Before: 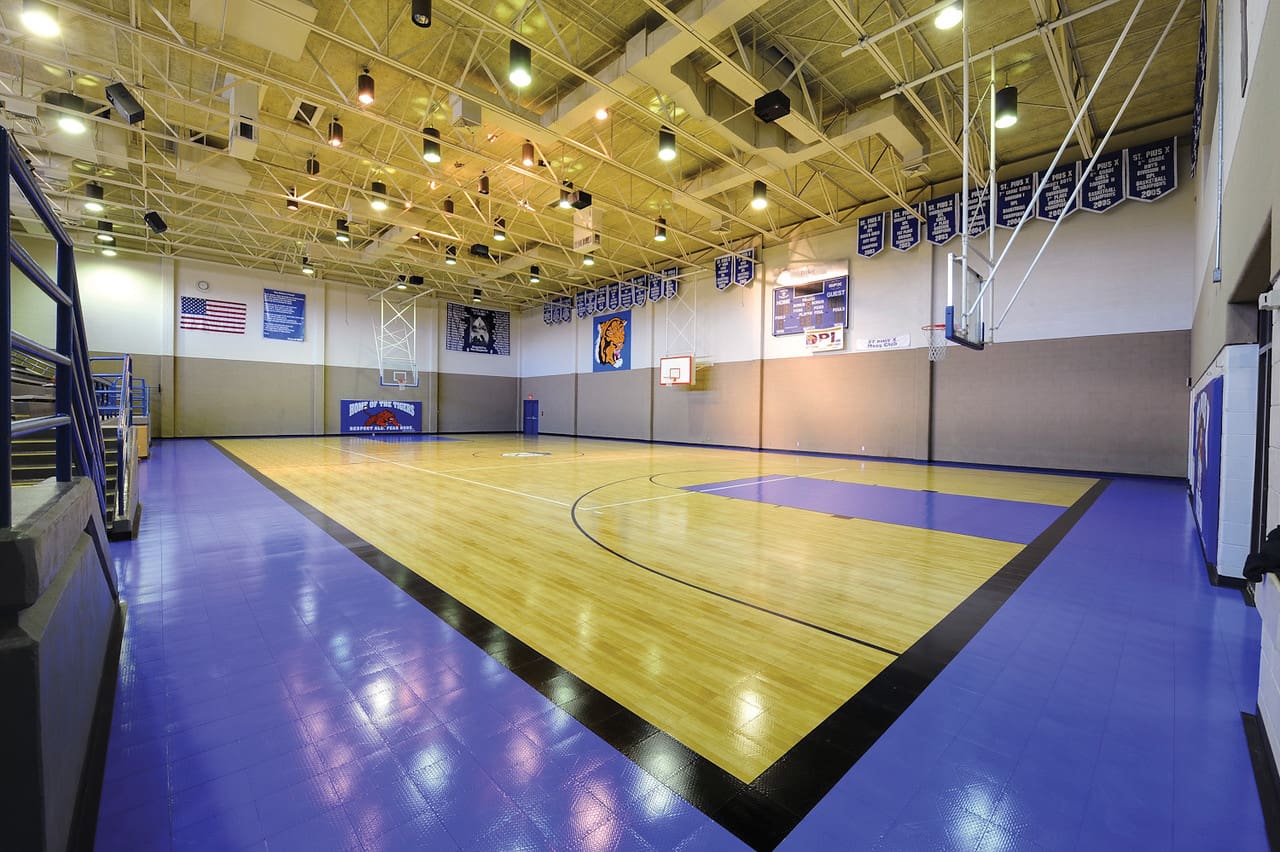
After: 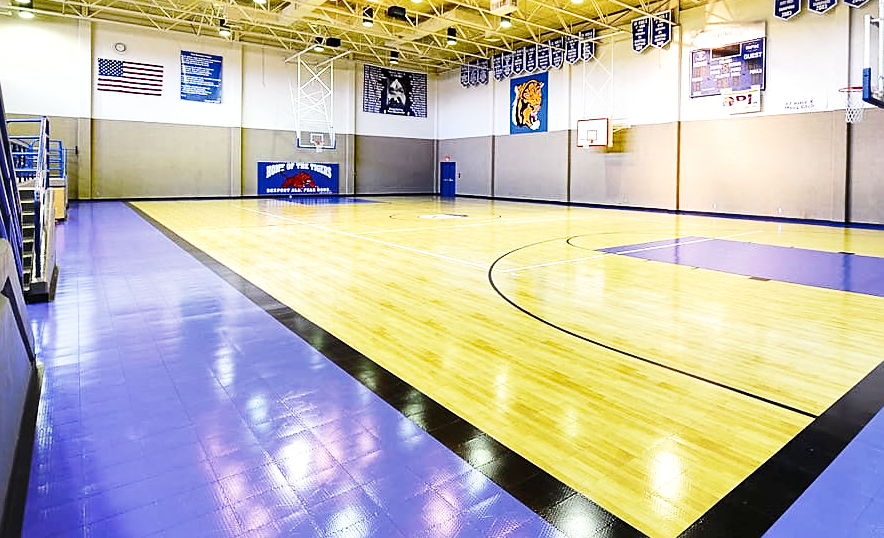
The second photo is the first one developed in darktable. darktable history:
exposure: black level correction 0.001, exposure 0.5 EV, compensate exposure bias true, compensate highlight preservation false
sharpen: on, module defaults
crop: left 6.554%, top 27.967%, right 24.364%, bottom 8.878%
base curve: curves: ch0 [(0, 0) (0.028, 0.03) (0.121, 0.232) (0.46, 0.748) (0.859, 0.968) (1, 1)], preserve colors none
shadows and highlights: low approximation 0.01, soften with gaussian
